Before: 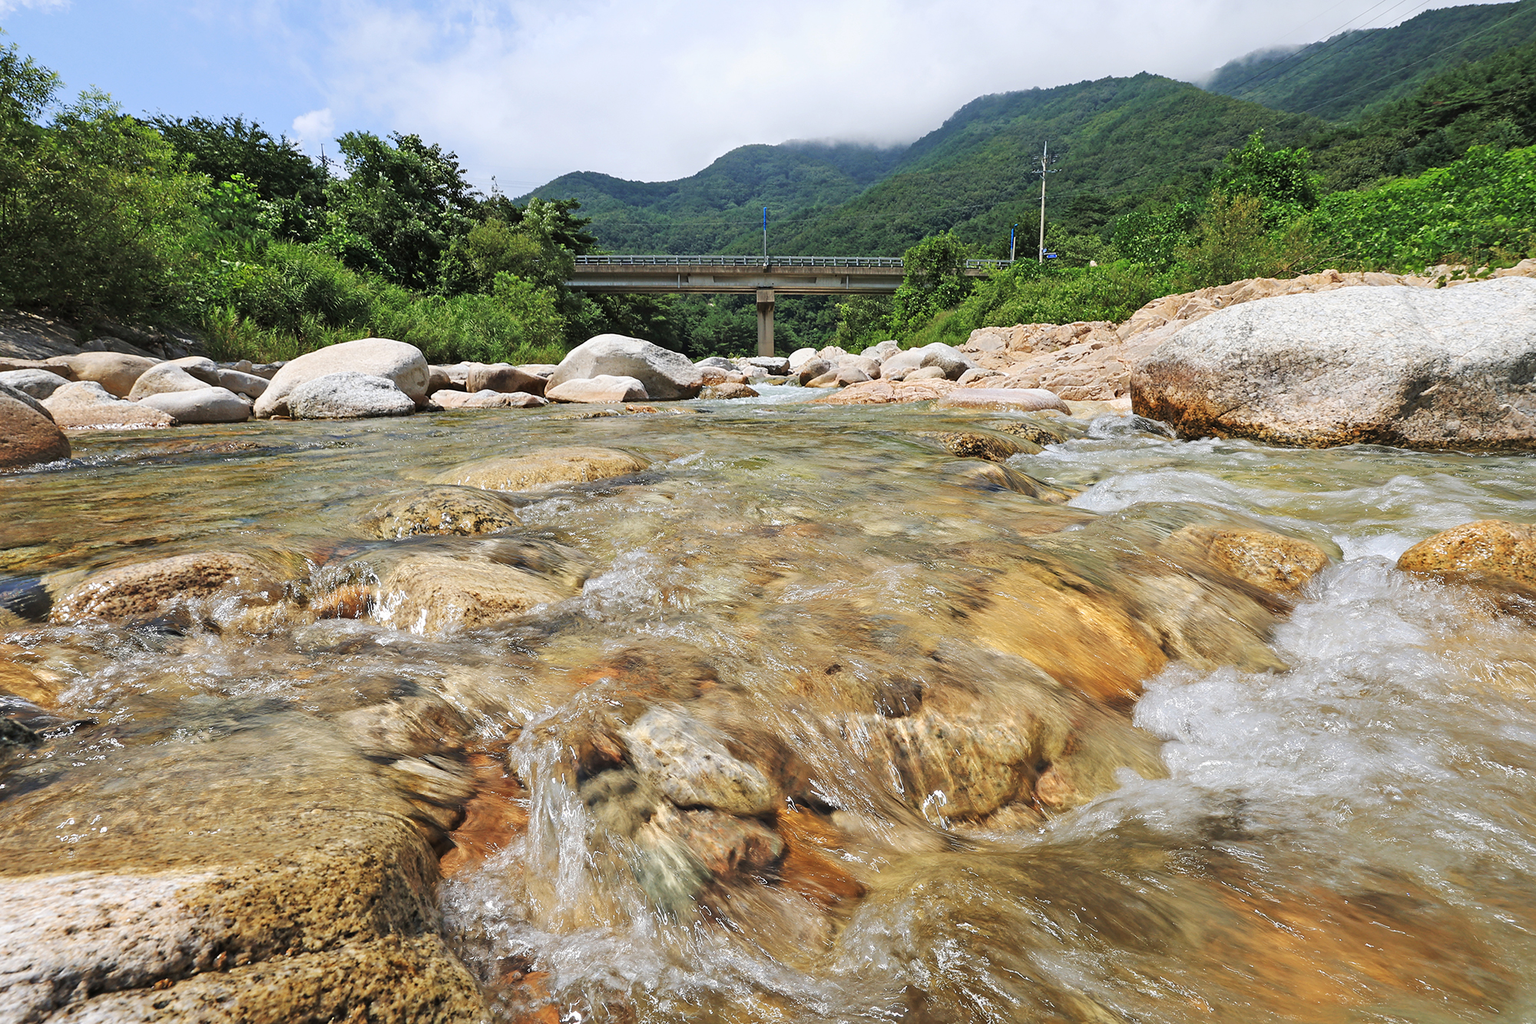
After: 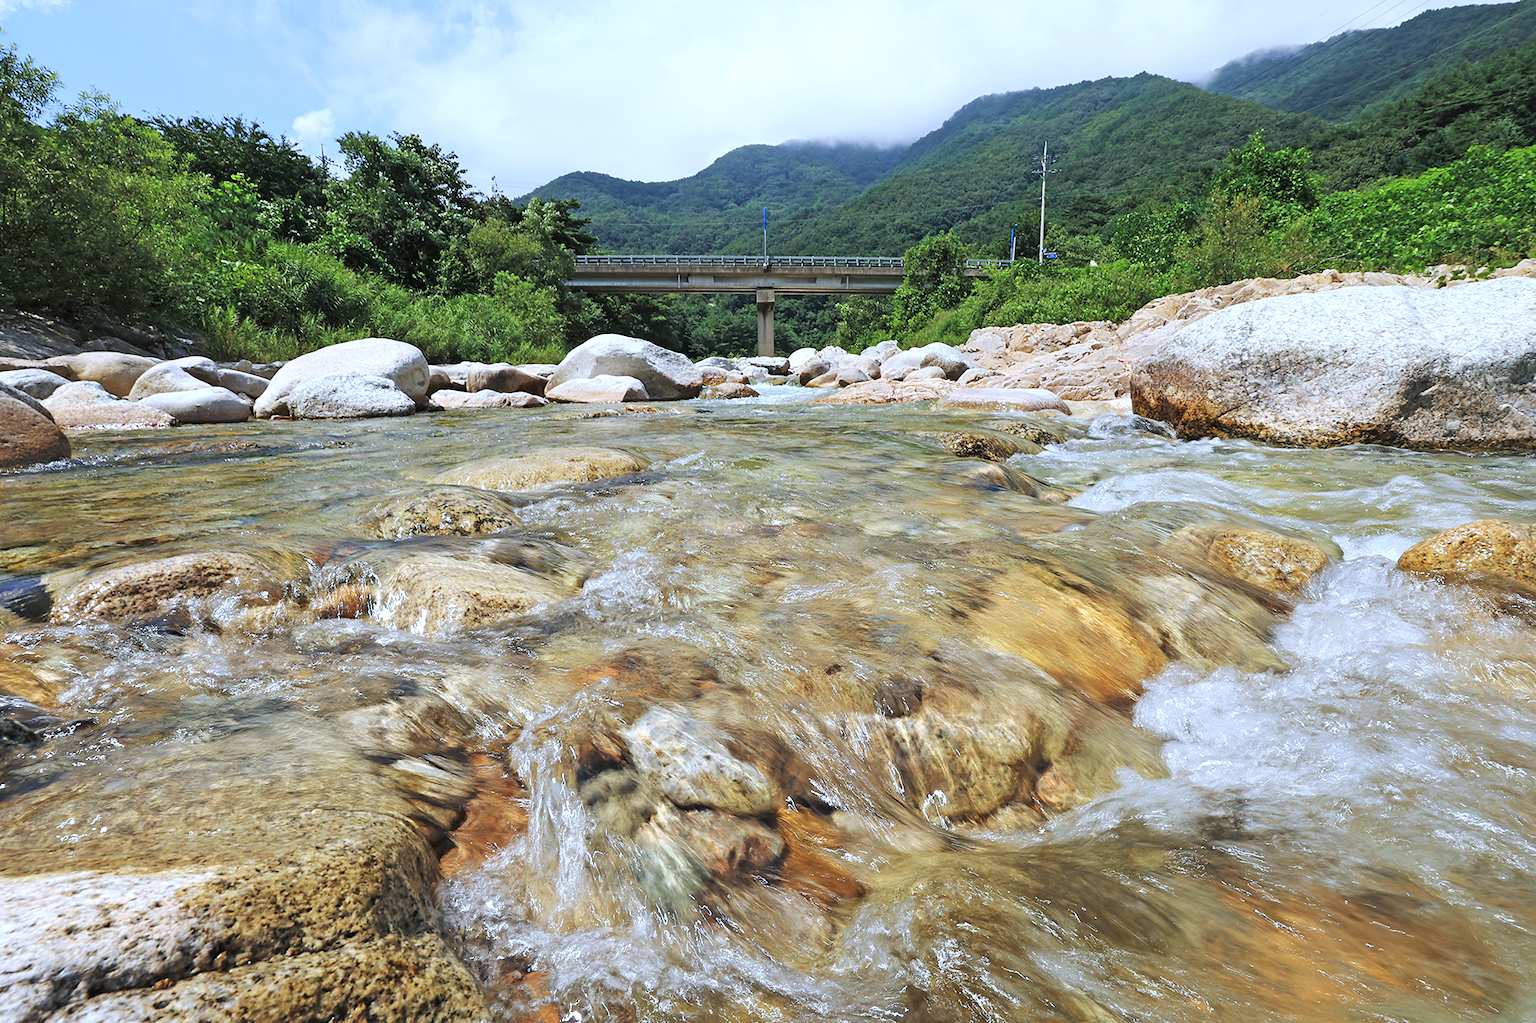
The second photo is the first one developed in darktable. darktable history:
white balance: red 0.931, blue 1.11
exposure: exposure 0.217 EV, compensate highlight preservation false
